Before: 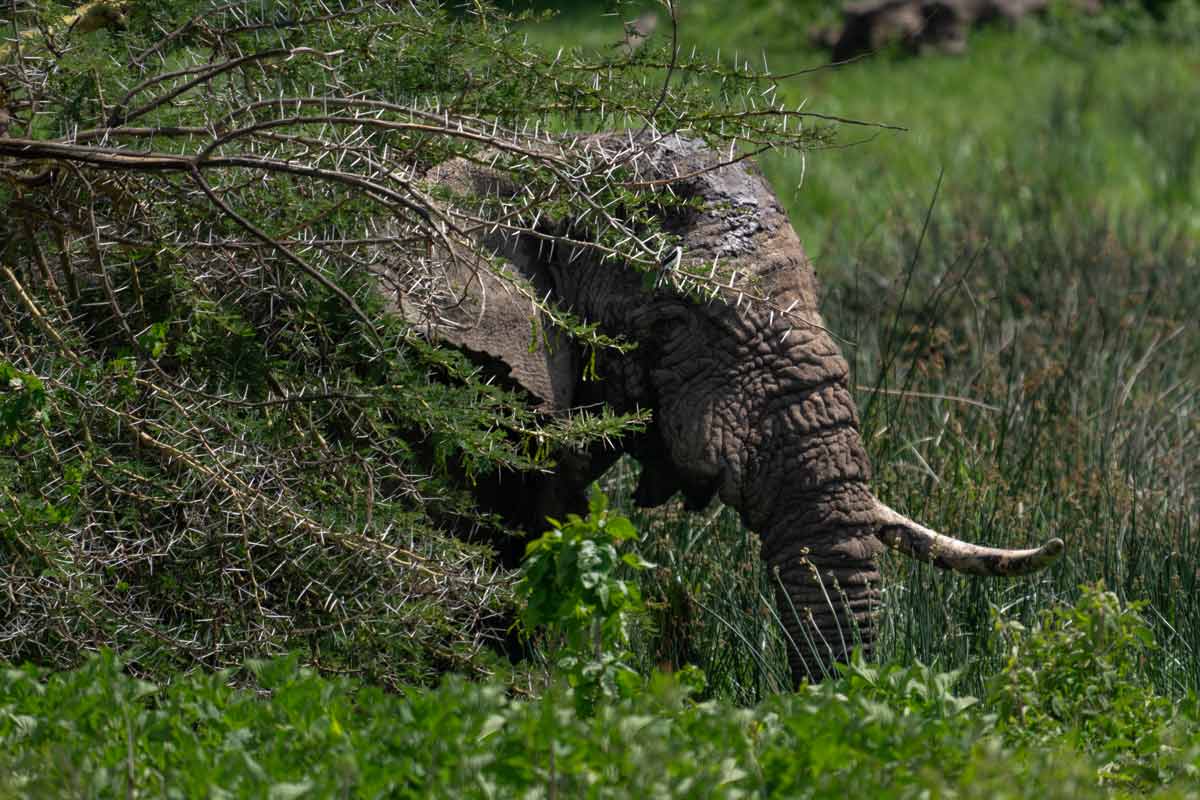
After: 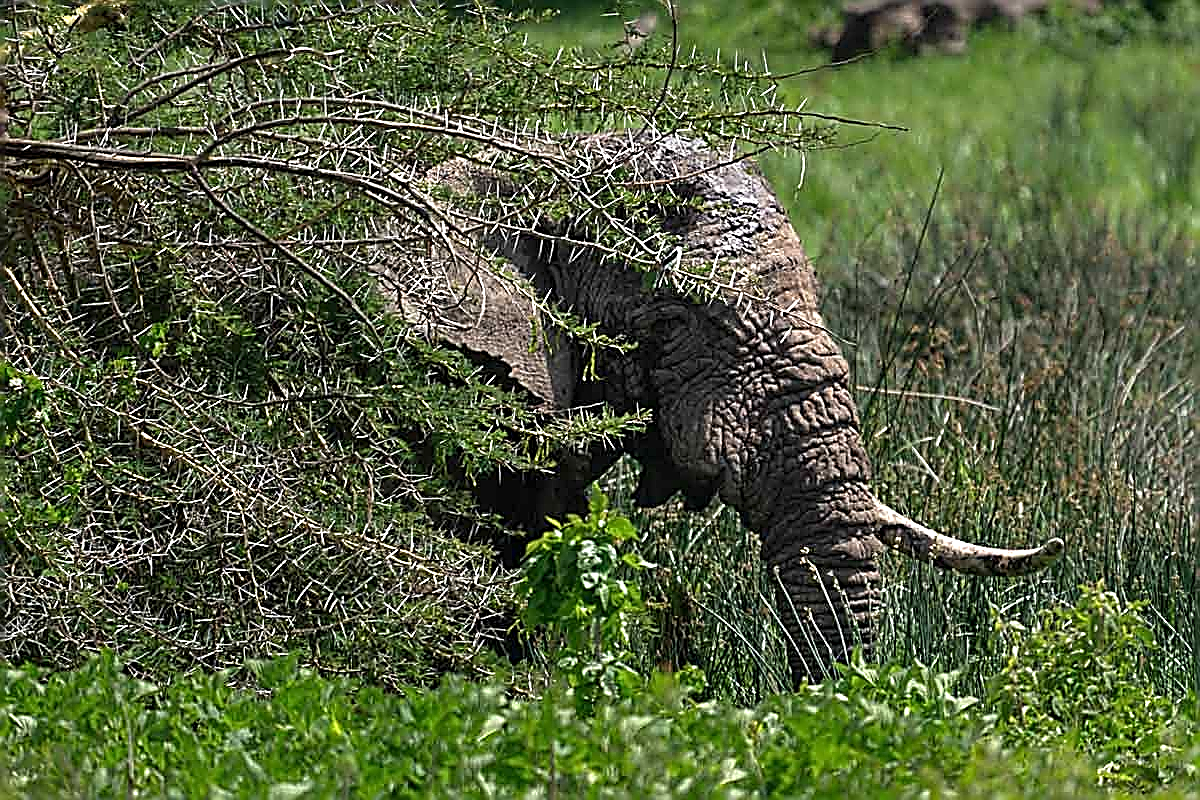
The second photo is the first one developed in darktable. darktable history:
sharpen: amount 2
exposure: black level correction 0, exposure 0.6 EV, compensate exposure bias true, compensate highlight preservation false
tone equalizer: -7 EV 0.18 EV, -6 EV 0.12 EV, -5 EV 0.08 EV, -4 EV 0.04 EV, -2 EV -0.02 EV, -1 EV -0.04 EV, +0 EV -0.06 EV, luminance estimator HSV value / RGB max
